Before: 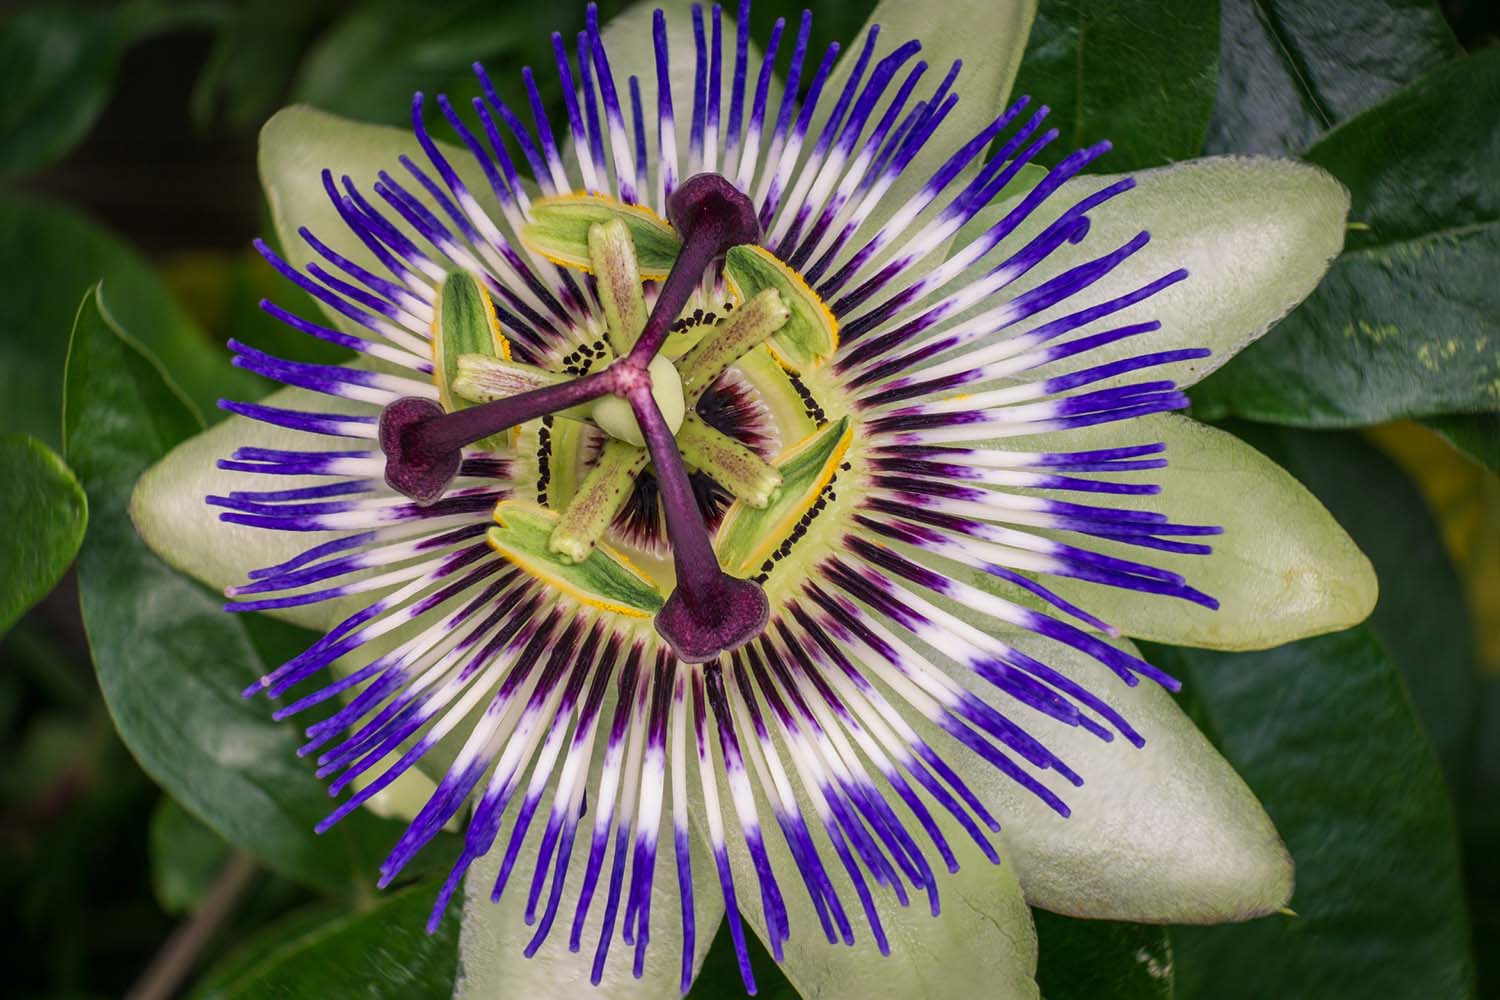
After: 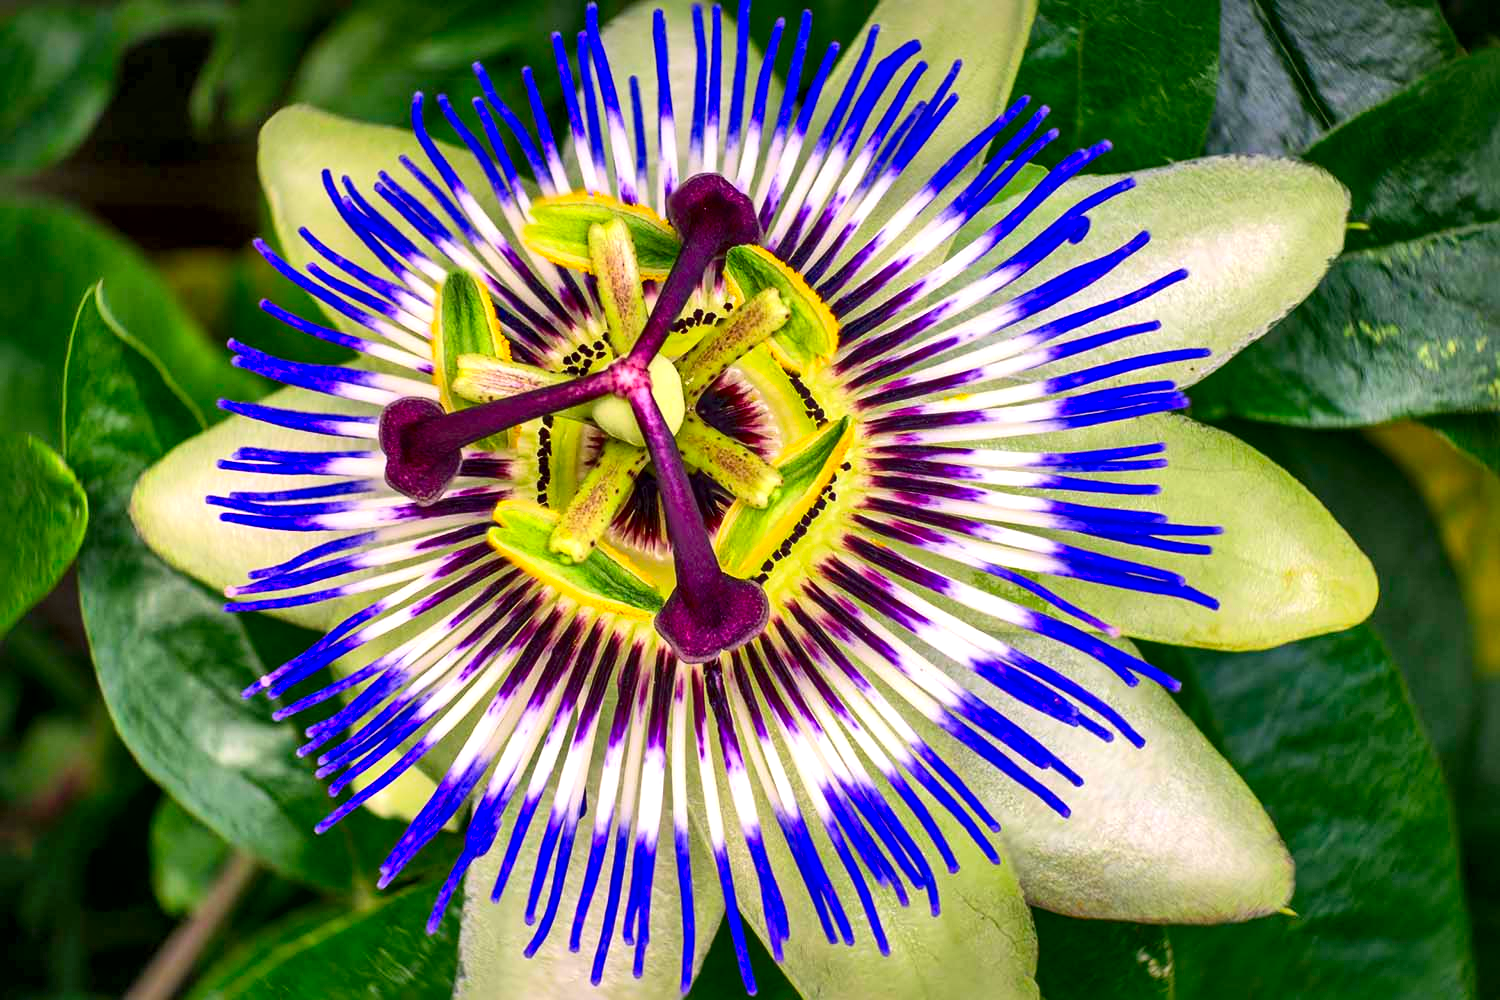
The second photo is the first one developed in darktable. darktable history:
contrast brightness saturation: contrast 0.2, brightness 0.2, saturation 0.8
shadows and highlights: on, module defaults
local contrast: mode bilateral grid, contrast 44, coarseness 69, detail 214%, midtone range 0.2
